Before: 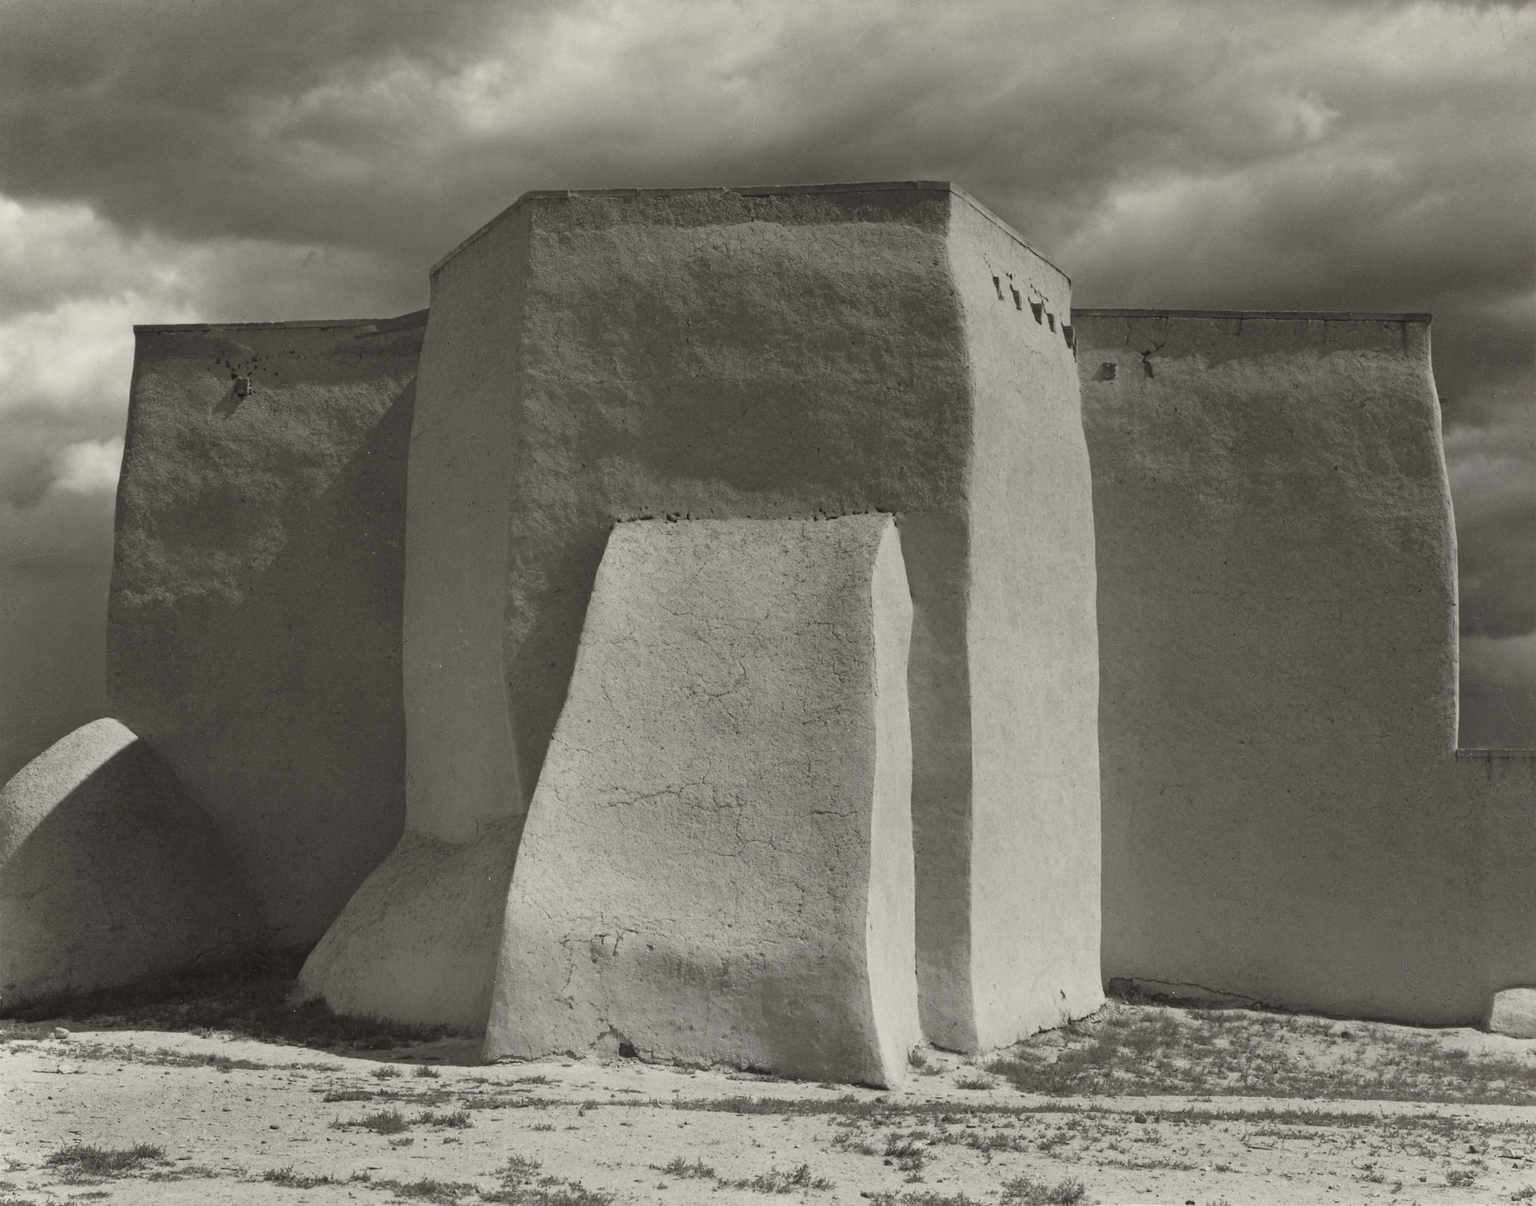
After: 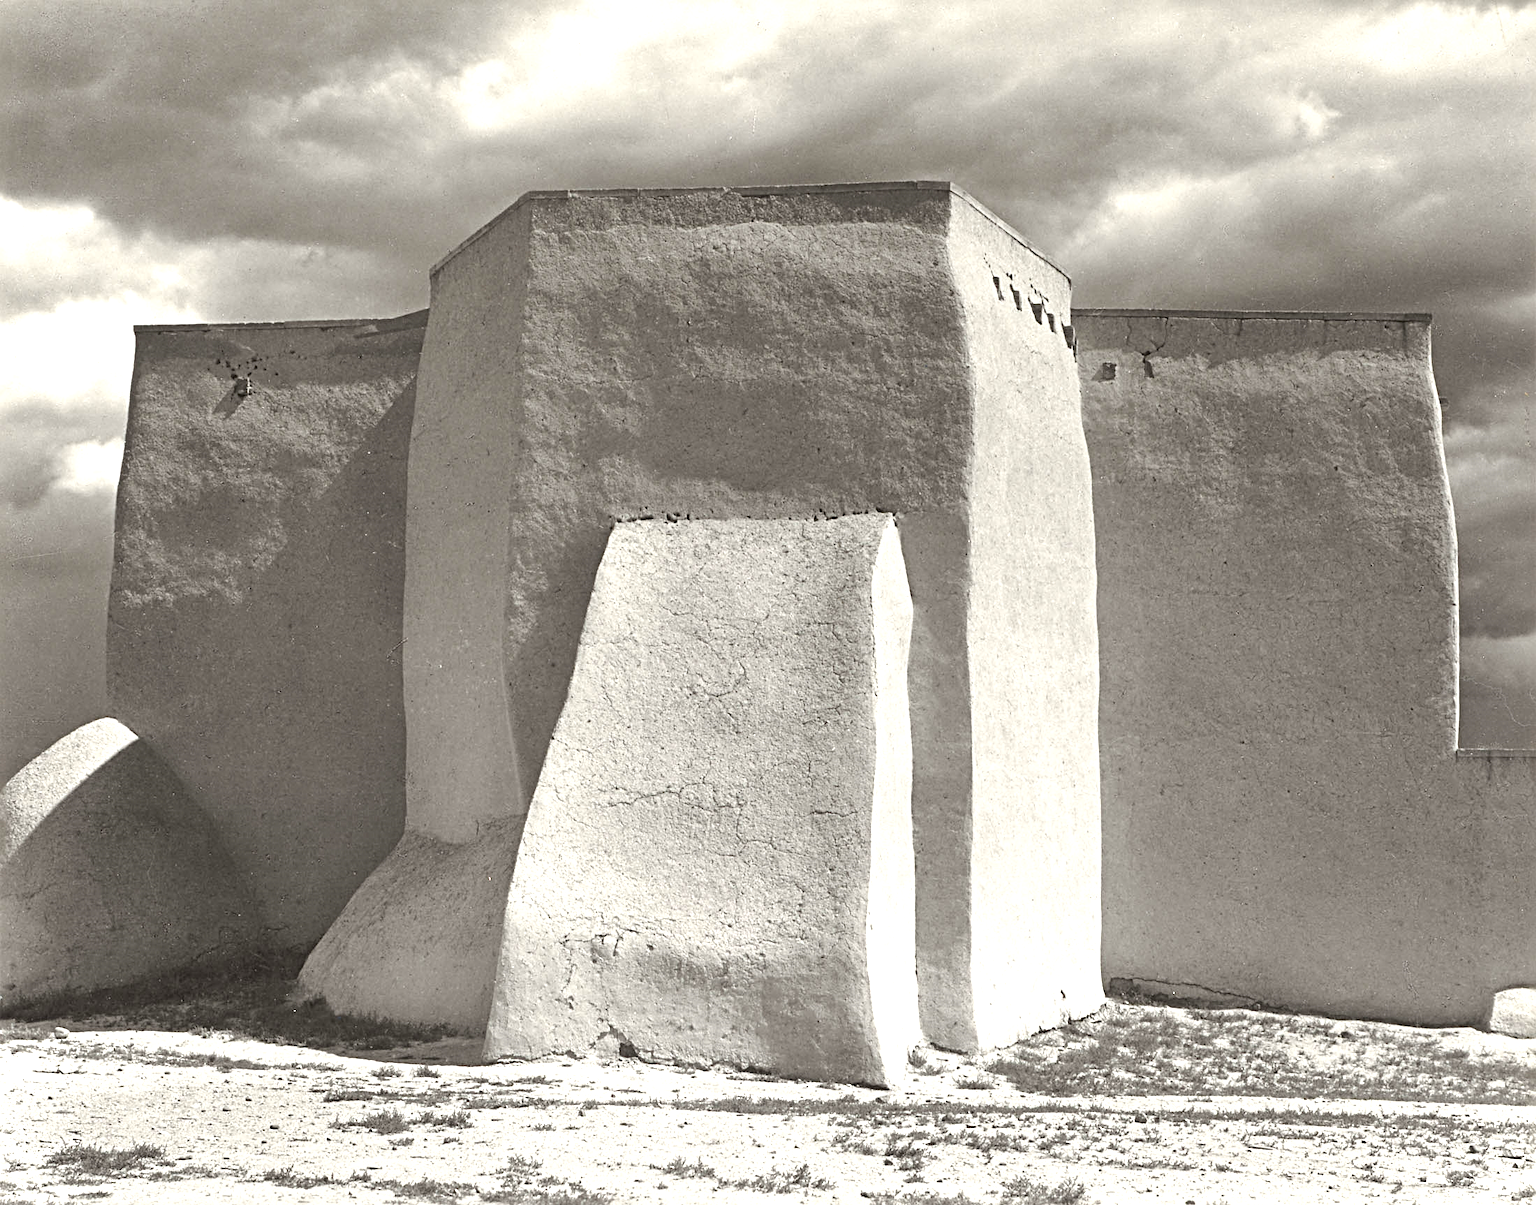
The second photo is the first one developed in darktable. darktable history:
sharpen: radius 4
exposure: black level correction 0, exposure 1.2 EV, compensate exposure bias true, compensate highlight preservation false
local contrast: mode bilateral grid, contrast 20, coarseness 50, detail 120%, midtone range 0.2
